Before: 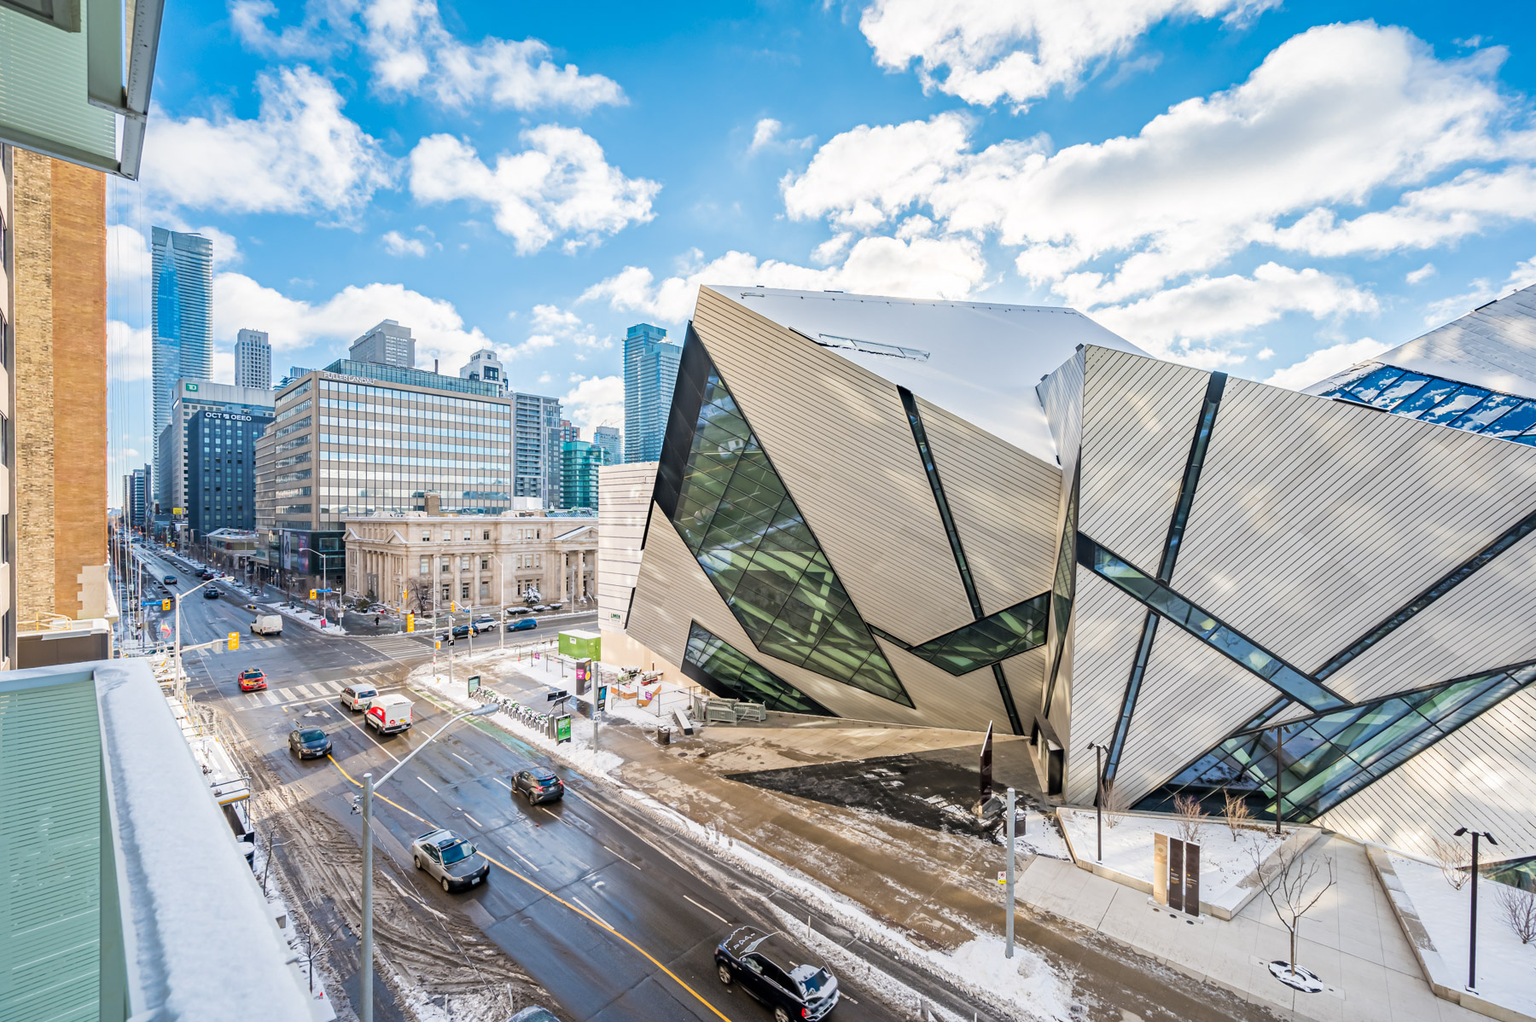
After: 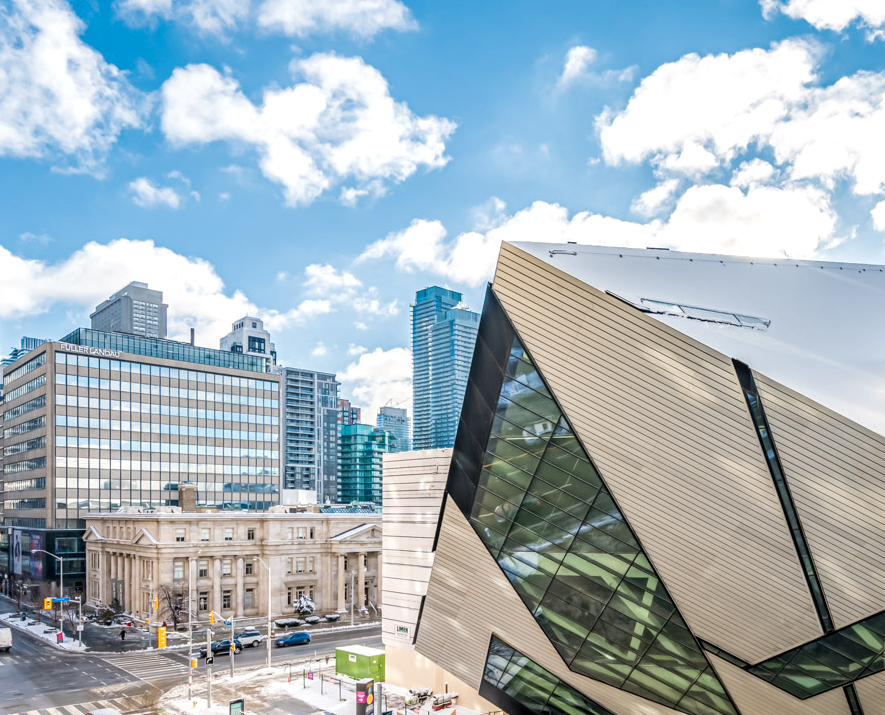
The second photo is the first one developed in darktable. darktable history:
local contrast: detail 130%
crop: left 17.767%, top 7.846%, right 33.047%, bottom 32.363%
